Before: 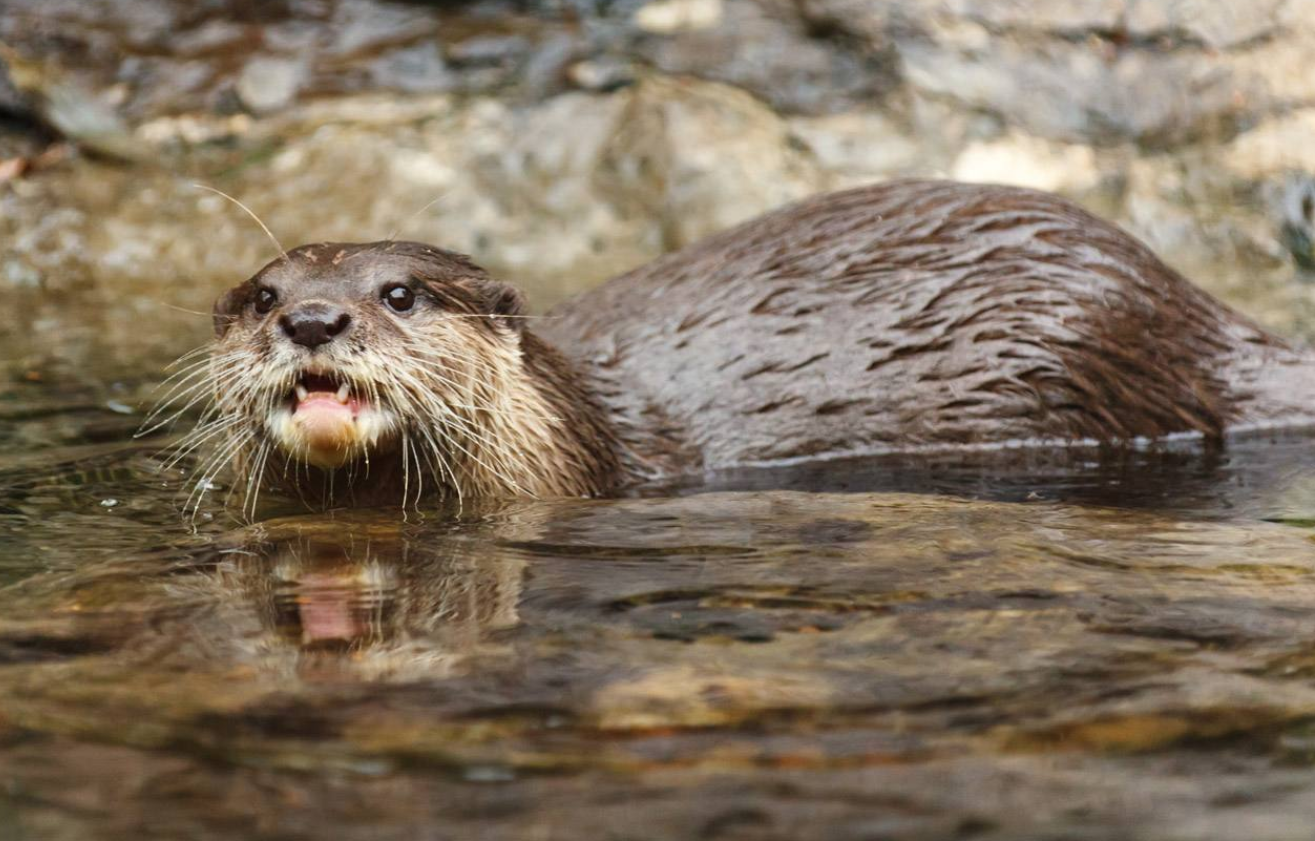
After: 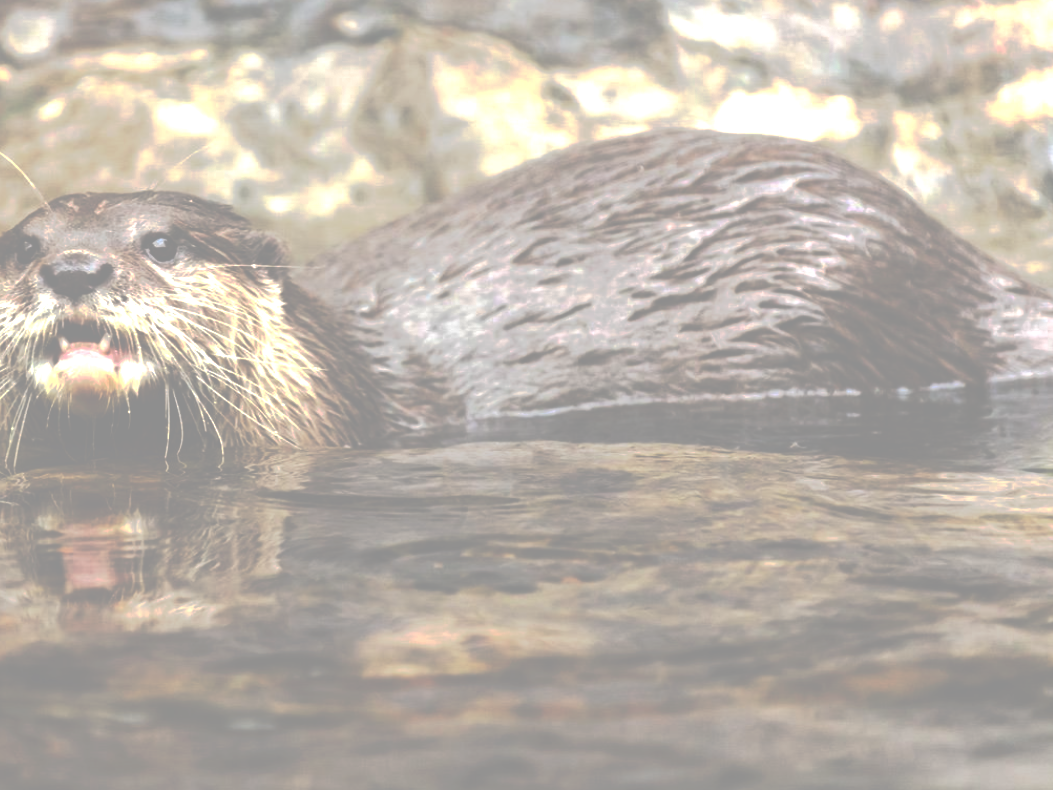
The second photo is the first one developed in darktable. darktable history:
shadows and highlights: shadows 2.21, highlights -17.65, soften with gaussian
tone equalizer: -8 EV -0.379 EV, -7 EV -0.411 EV, -6 EV -0.348 EV, -5 EV -0.224 EV, -3 EV 0.232 EV, -2 EV 0.342 EV, -1 EV 0.374 EV, +0 EV 0.429 EV, edges refinement/feathering 500, mask exposure compensation -1.57 EV, preserve details no
exposure: black level correction -0.002, exposure 0.544 EV, compensate exposure bias true, compensate highlight preservation false
tone curve: curves: ch0 [(0, 0) (0.003, 0.6) (0.011, 0.6) (0.025, 0.601) (0.044, 0.601) (0.069, 0.601) (0.1, 0.601) (0.136, 0.602) (0.177, 0.605) (0.224, 0.609) (0.277, 0.615) (0.335, 0.625) (0.399, 0.633) (0.468, 0.654) (0.543, 0.676) (0.623, 0.71) (0.709, 0.753) (0.801, 0.802) (0.898, 0.85) (1, 1)], preserve colors none
crop and rotate: left 18.165%, top 5.961%, right 1.746%
